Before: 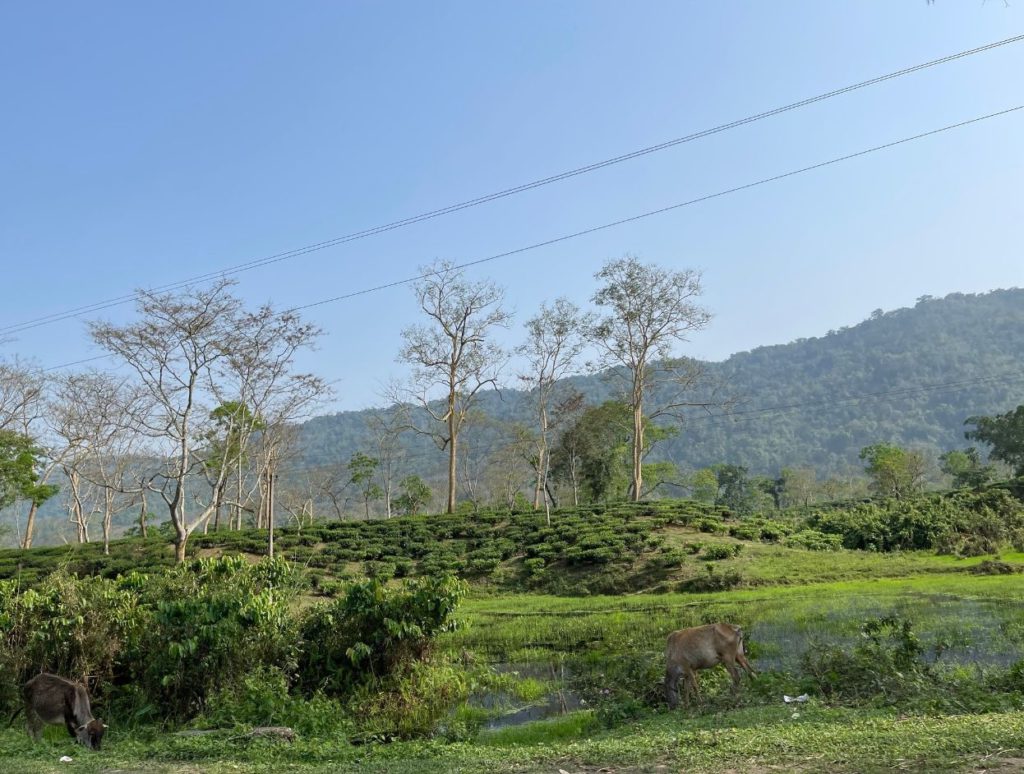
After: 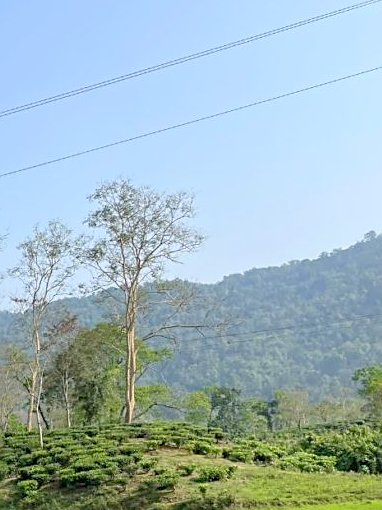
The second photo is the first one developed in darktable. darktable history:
levels: levels [0, 0.43, 0.984]
crop and rotate: left 49.527%, top 10.138%, right 13.081%, bottom 23.953%
sharpen: on, module defaults
